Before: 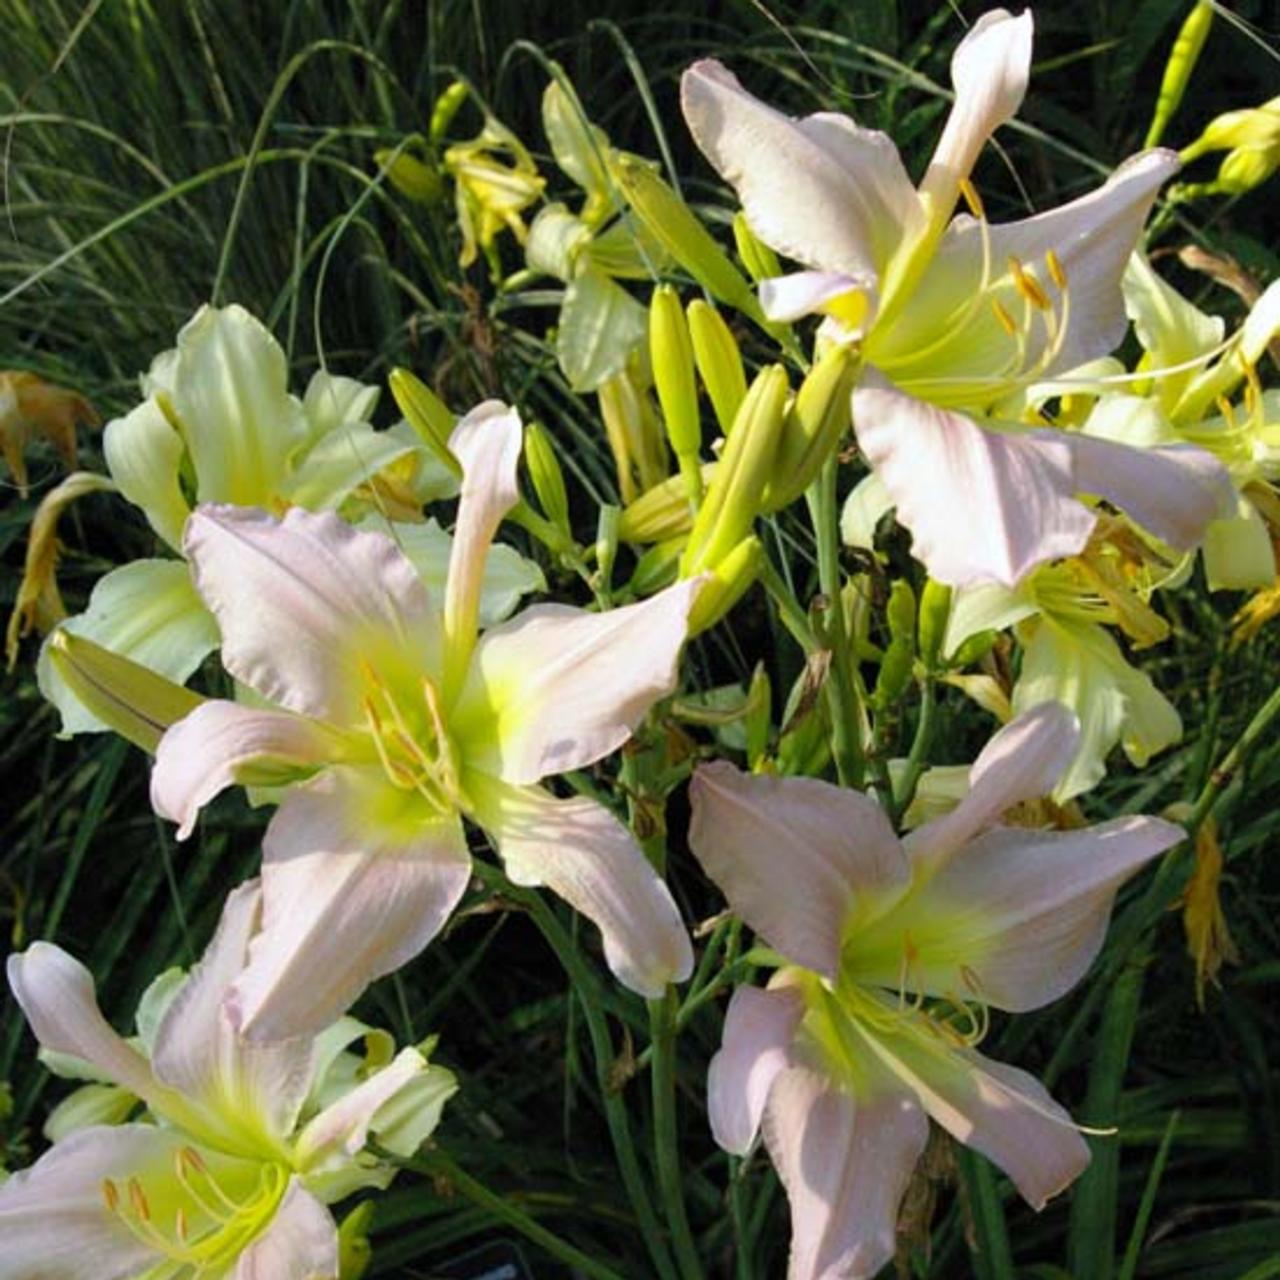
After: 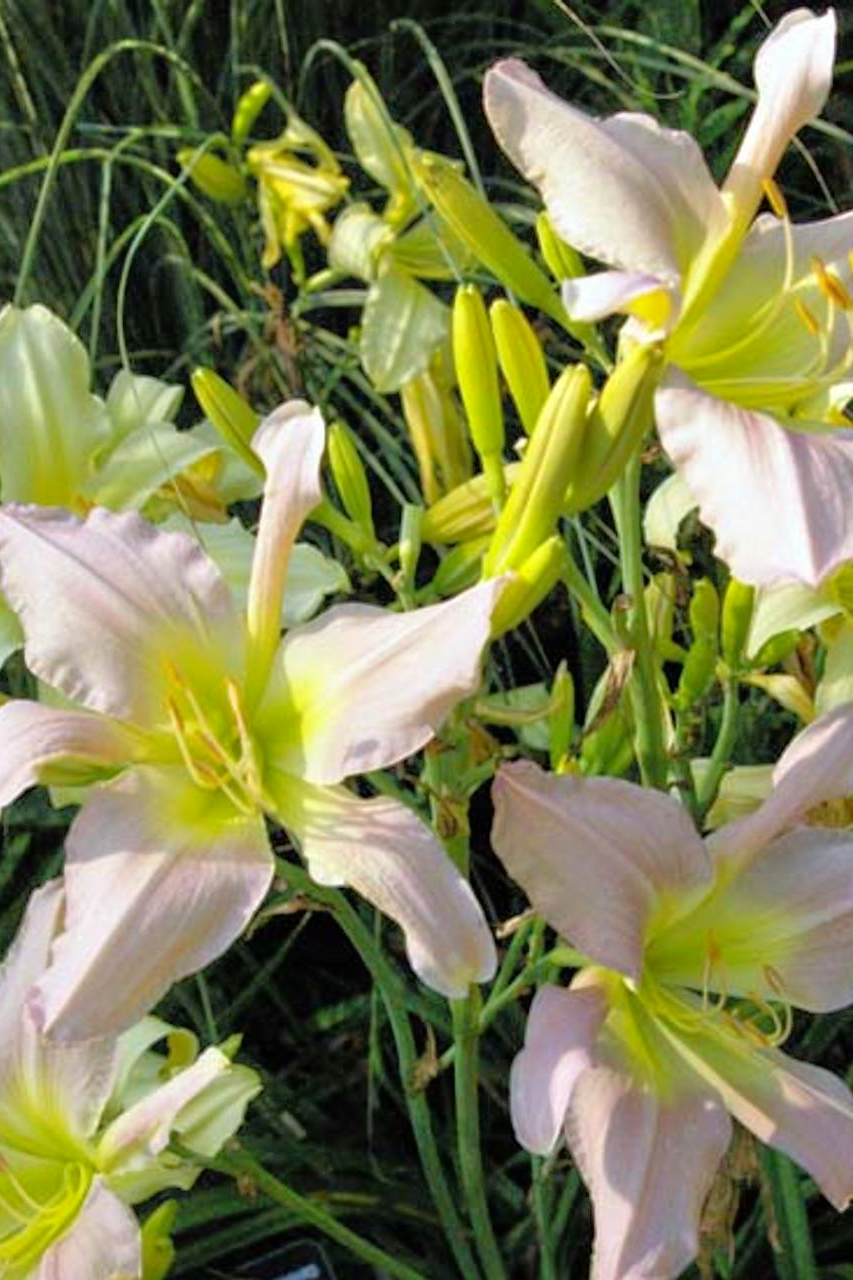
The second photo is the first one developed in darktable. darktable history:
crop and rotate: left 15.425%, right 17.884%
color balance rgb: shadows lift › hue 85.23°, perceptual saturation grading › global saturation 0.4%, global vibrance 9.94%
tone equalizer: -7 EV 0.147 EV, -6 EV 0.599 EV, -5 EV 1.13 EV, -4 EV 1.35 EV, -3 EV 1.13 EV, -2 EV 0.6 EV, -1 EV 0.166 EV
